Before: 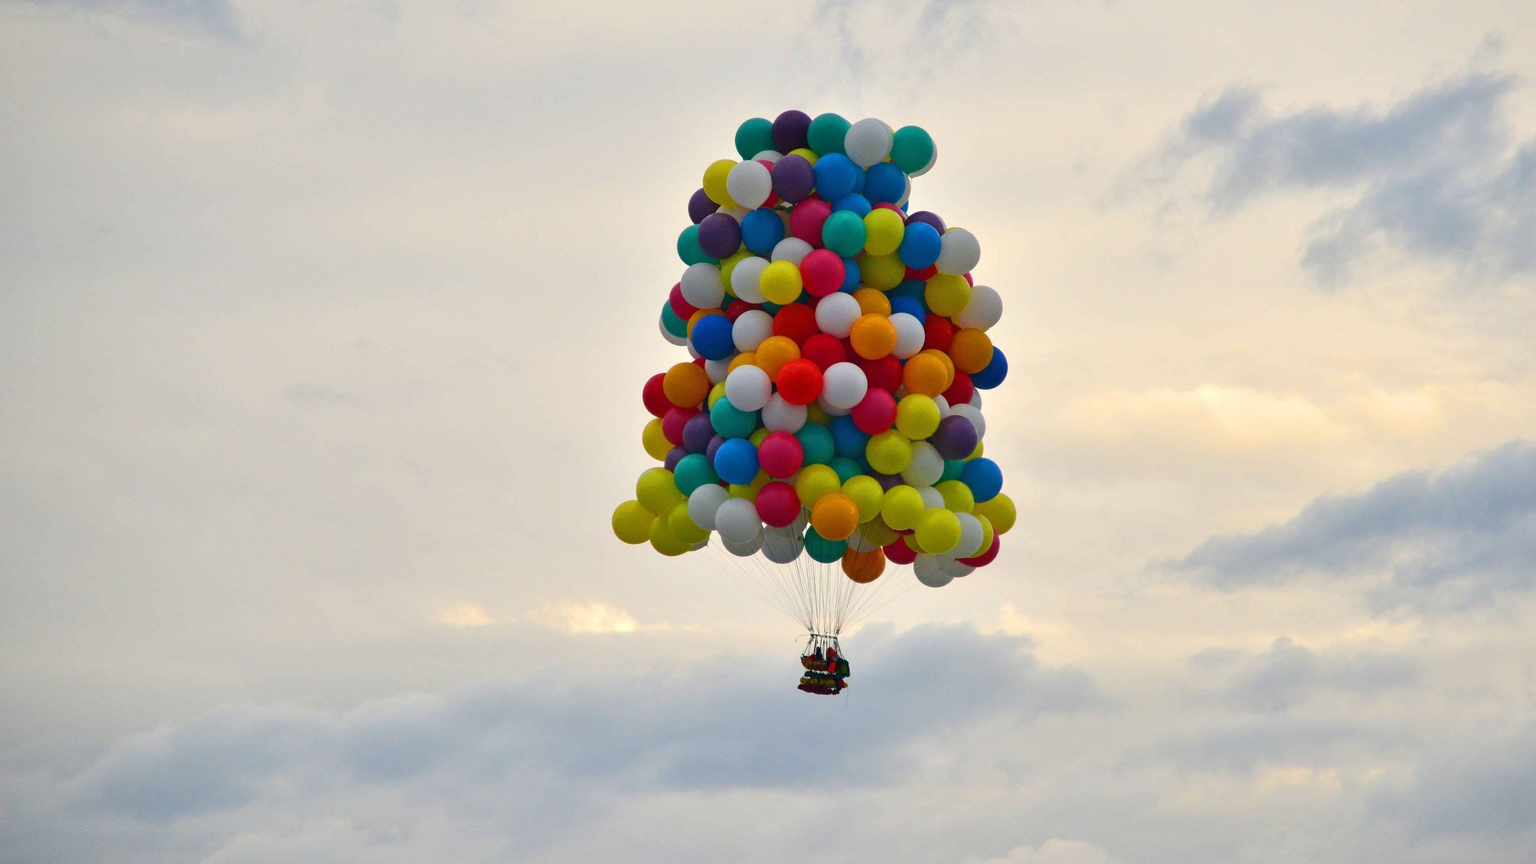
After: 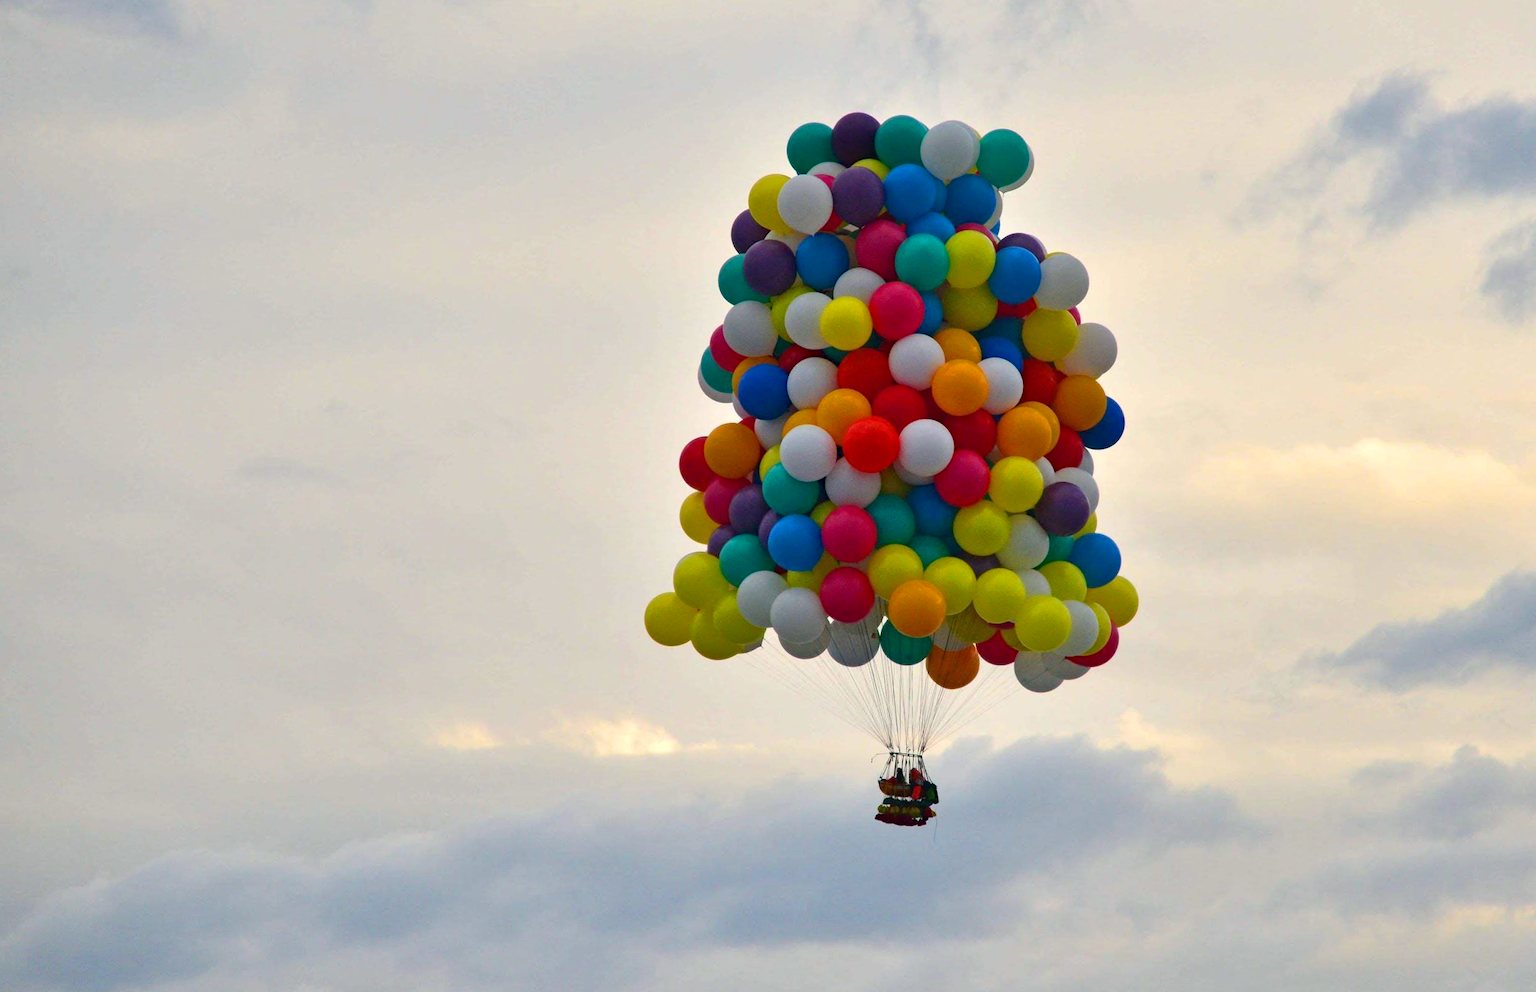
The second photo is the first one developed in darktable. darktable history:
crop and rotate: angle 1°, left 4.281%, top 0.642%, right 11.383%, bottom 2.486%
haze removal: compatibility mode true, adaptive false
